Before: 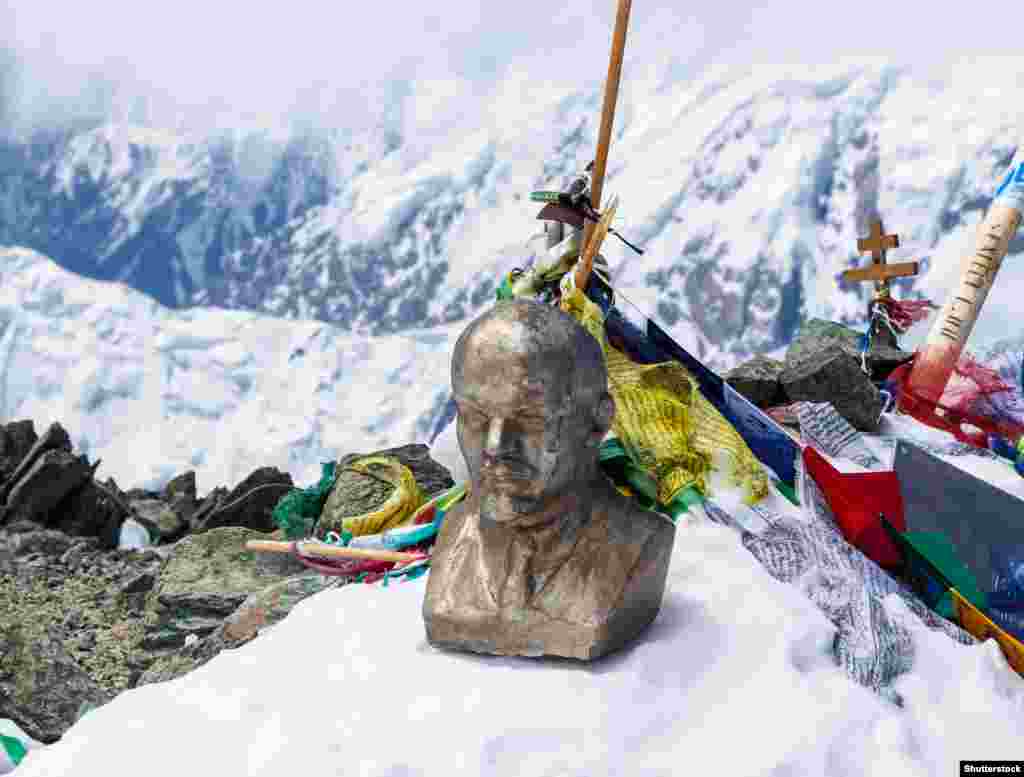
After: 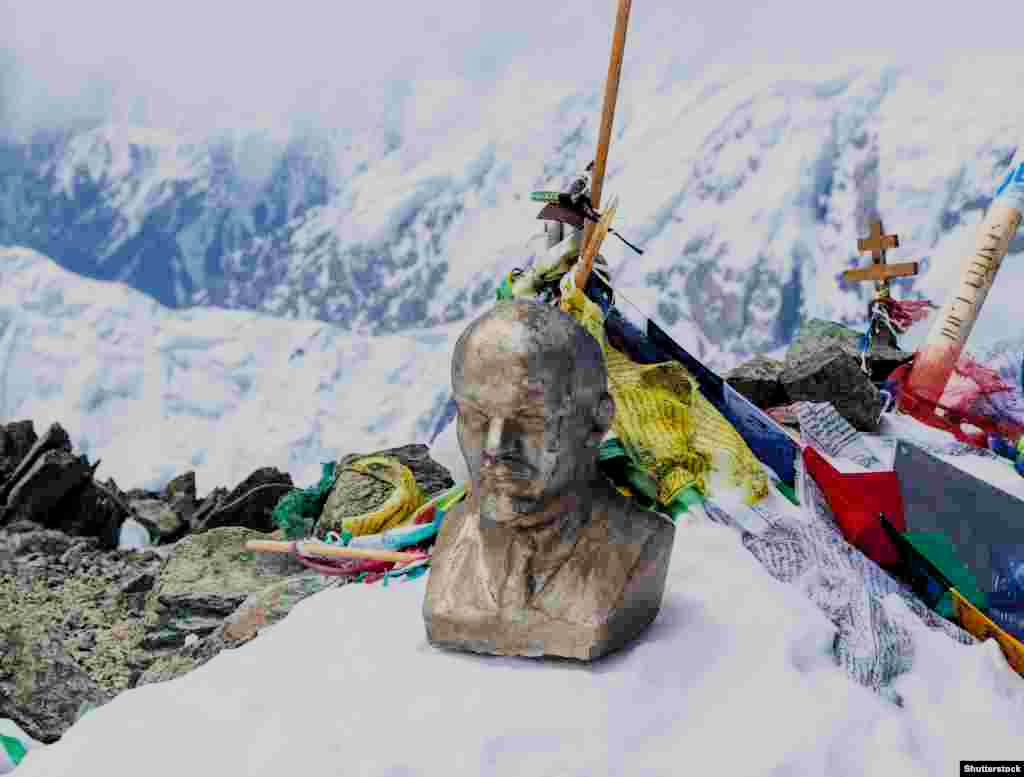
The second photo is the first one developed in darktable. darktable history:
tone curve: curves: ch0 [(0, 0) (0.584, 0.595) (1, 1)], preserve colors none
filmic rgb: black relative exposure -7.65 EV, white relative exposure 4.56 EV, threshold 3.03 EV, hardness 3.61, color science v6 (2022), iterations of high-quality reconstruction 0, enable highlight reconstruction true
